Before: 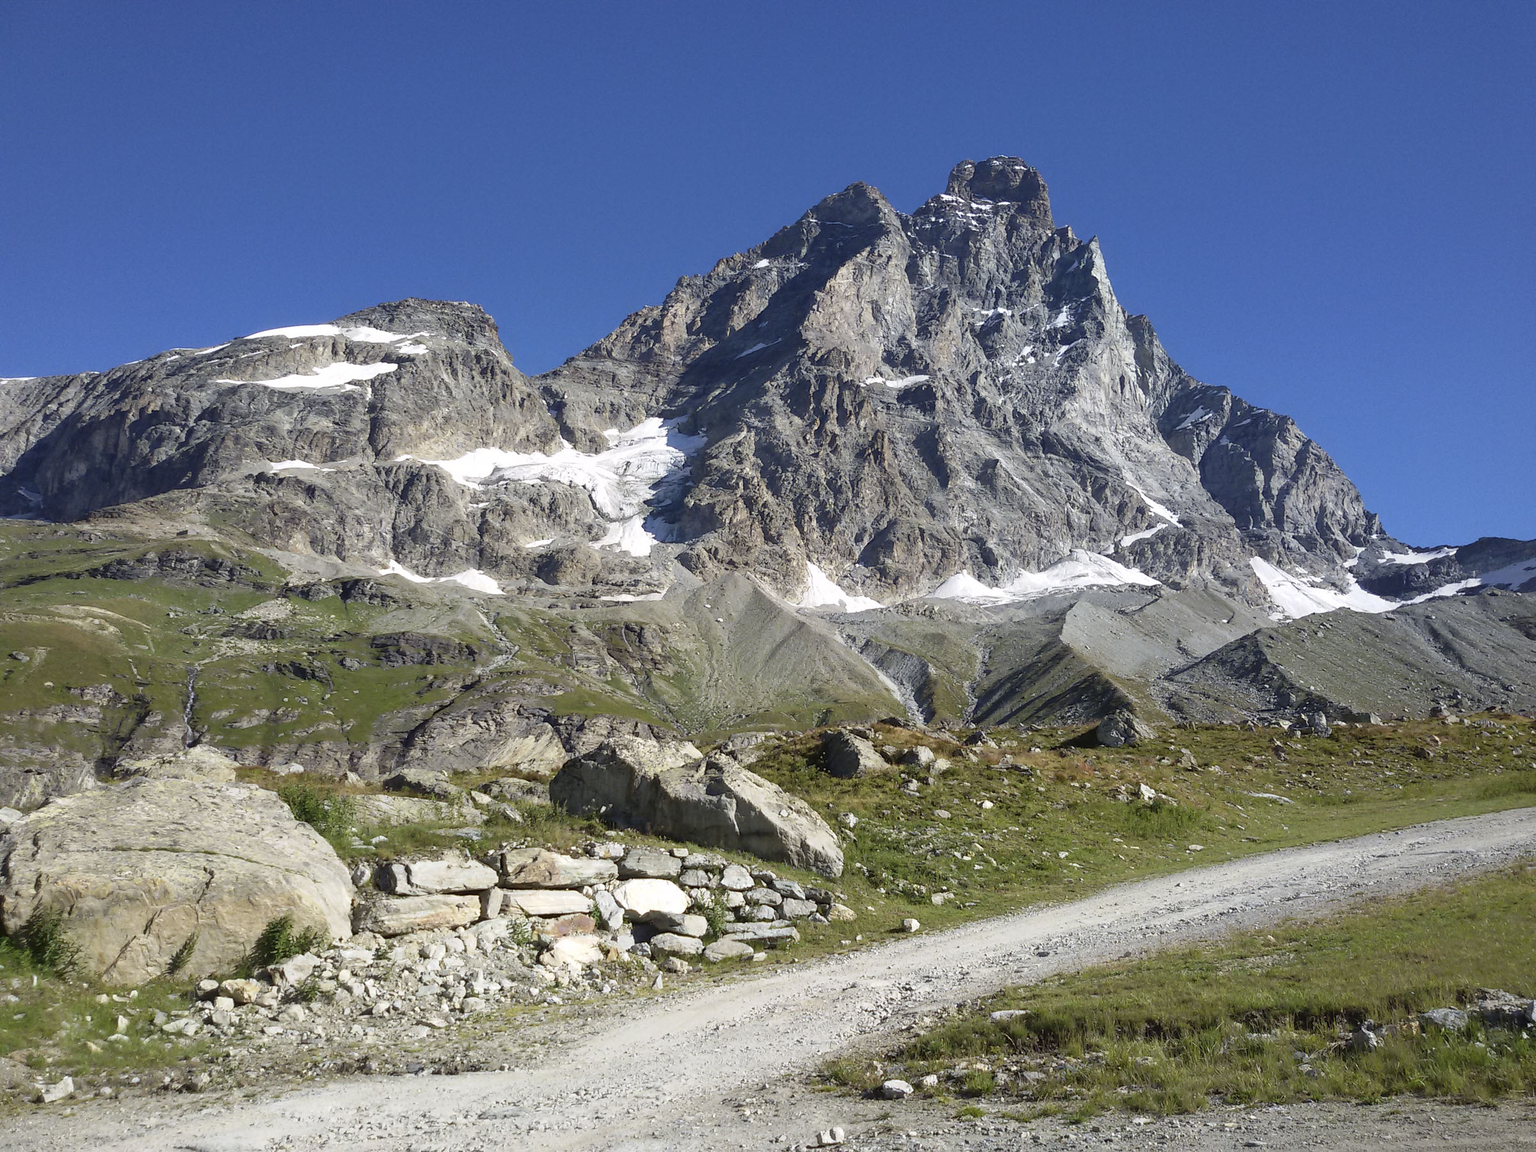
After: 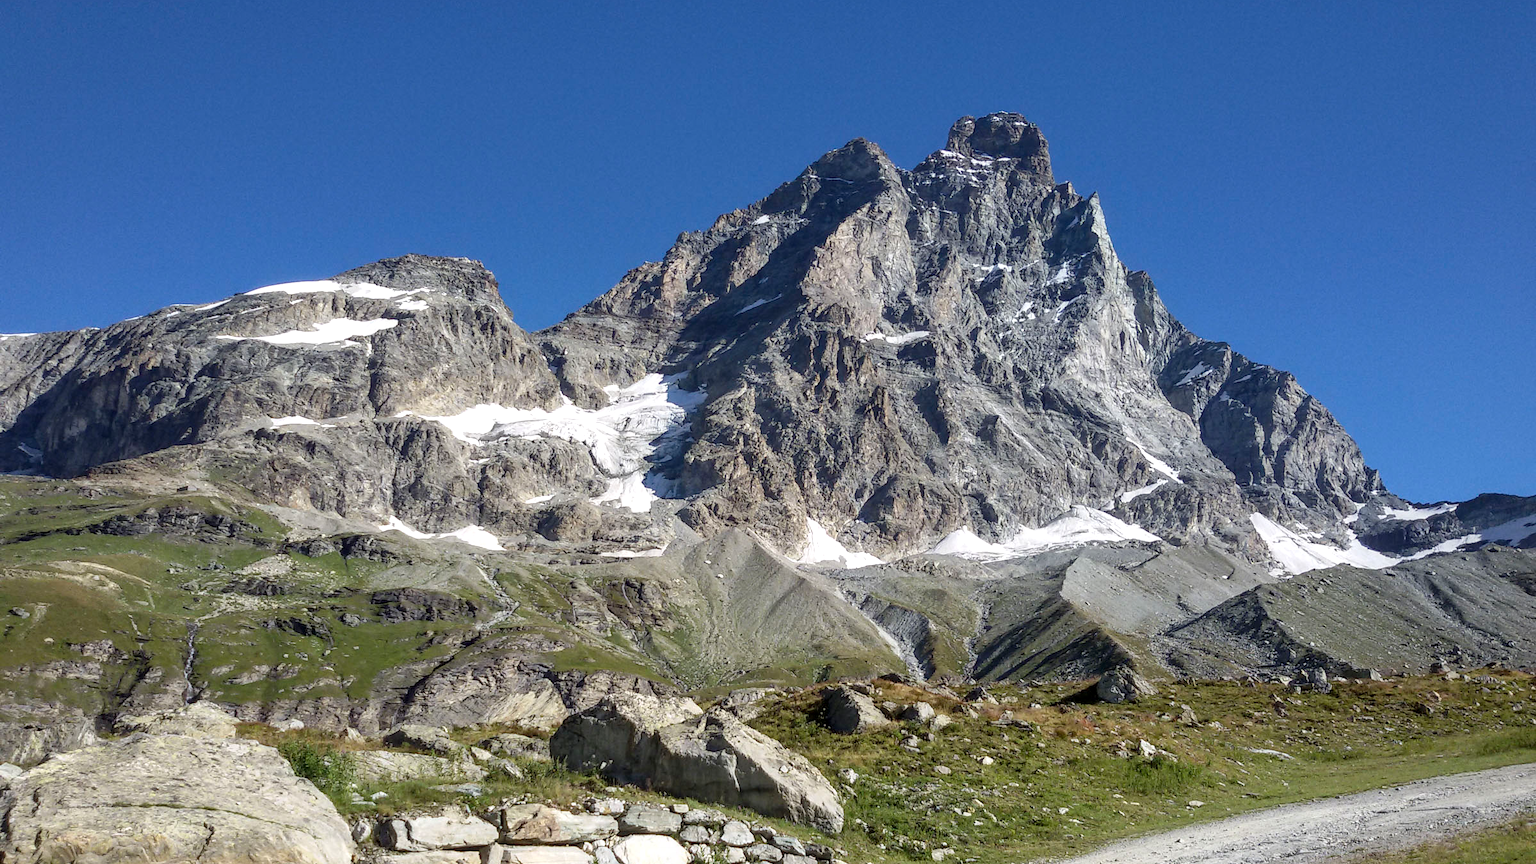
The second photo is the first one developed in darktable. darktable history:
crop: top 3.857%, bottom 21.132%
local contrast: on, module defaults
